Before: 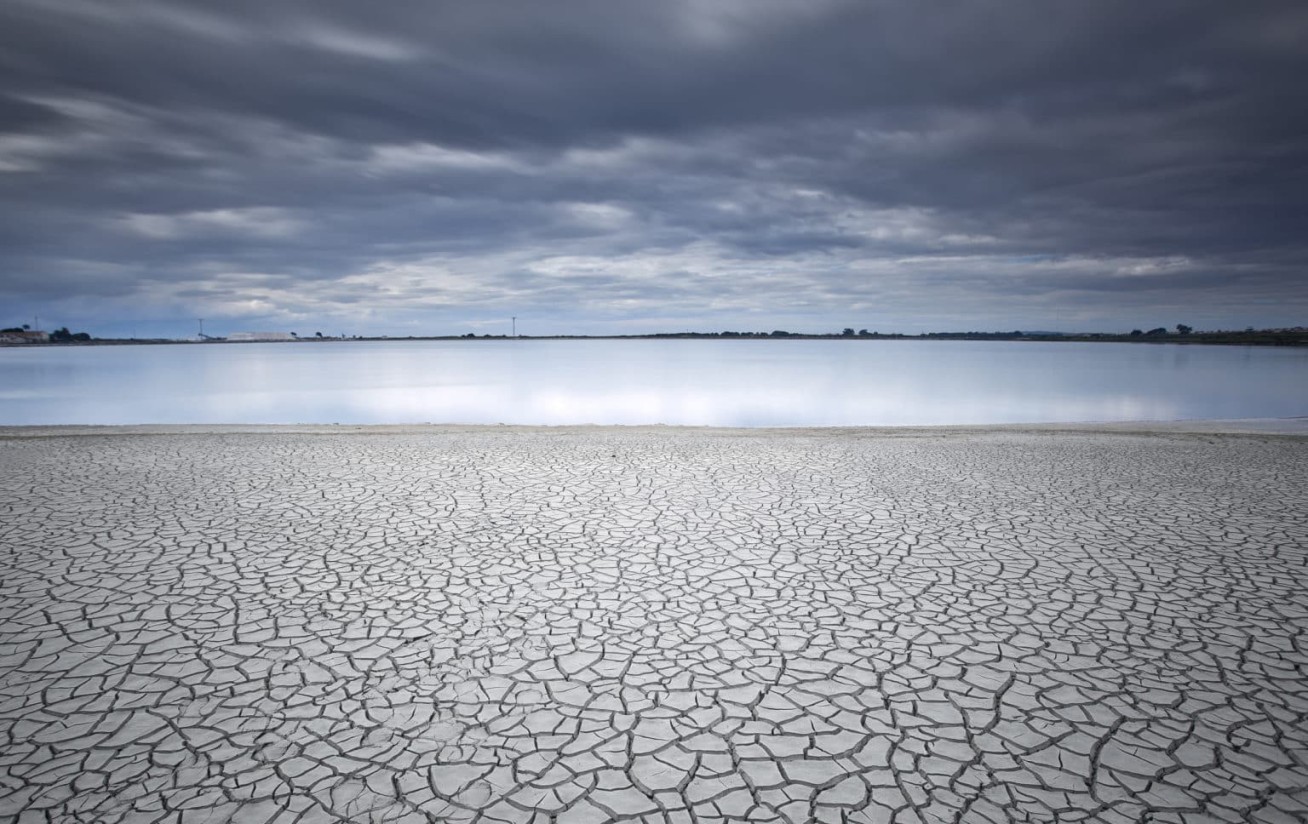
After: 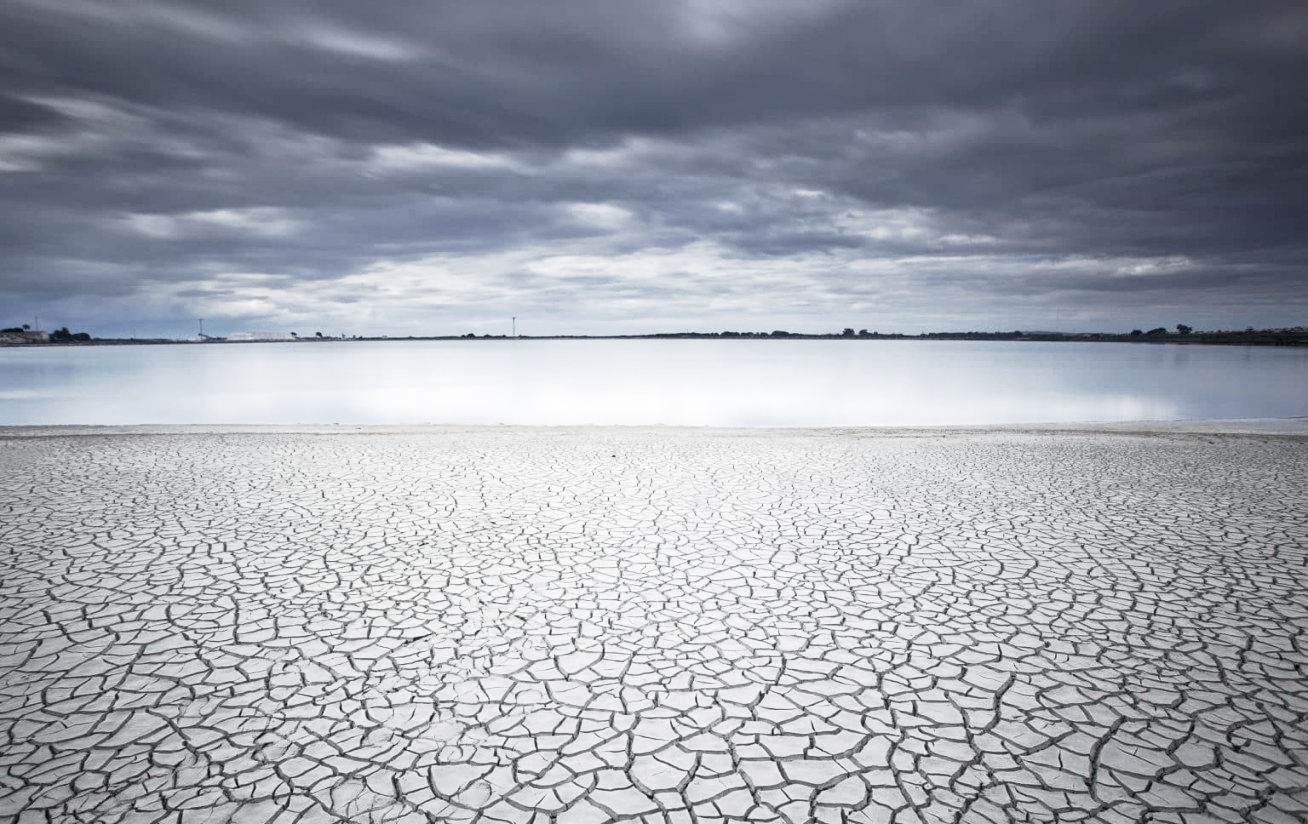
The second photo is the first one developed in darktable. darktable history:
base curve: curves: ch0 [(0, 0) (0.005, 0.002) (0.193, 0.295) (0.399, 0.664) (0.75, 0.928) (1, 1)], preserve colors none
color zones: curves: ch0 [(0.002, 0.593) (0.143, 0.417) (0.285, 0.541) (0.455, 0.289) (0.608, 0.327) (0.727, 0.283) (0.869, 0.571) (1, 0.603)]; ch1 [(0, 0) (0.143, 0) (0.286, 0) (0.429, 0) (0.571, 0) (0.714, 0) (0.857, 0)], mix -61.6%
